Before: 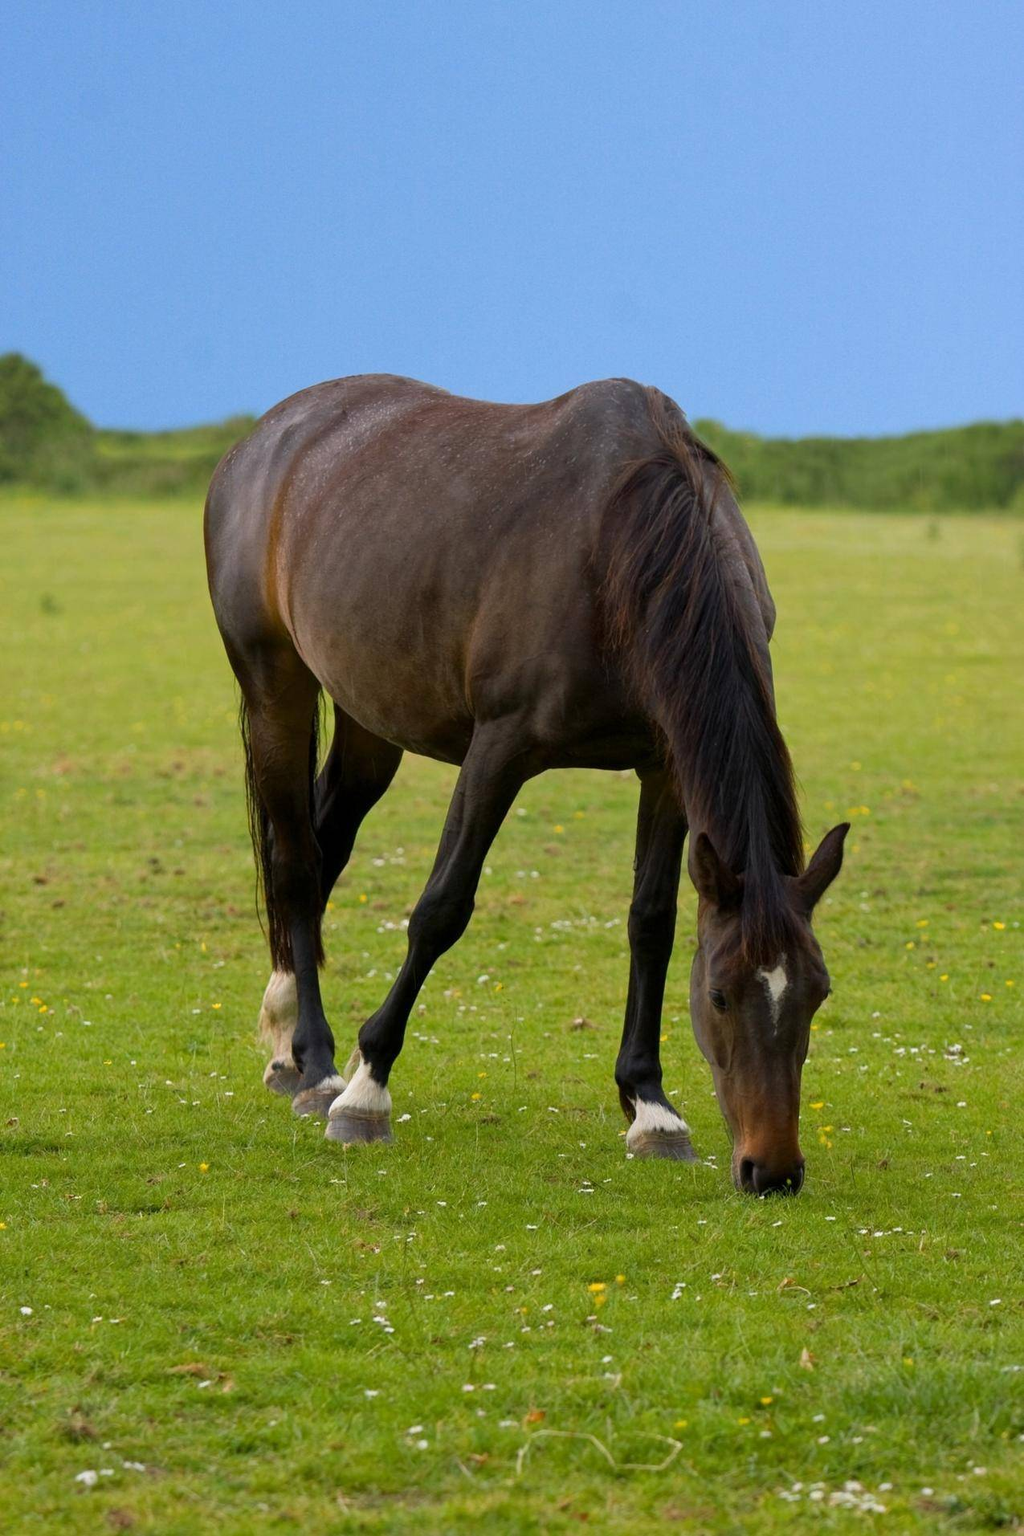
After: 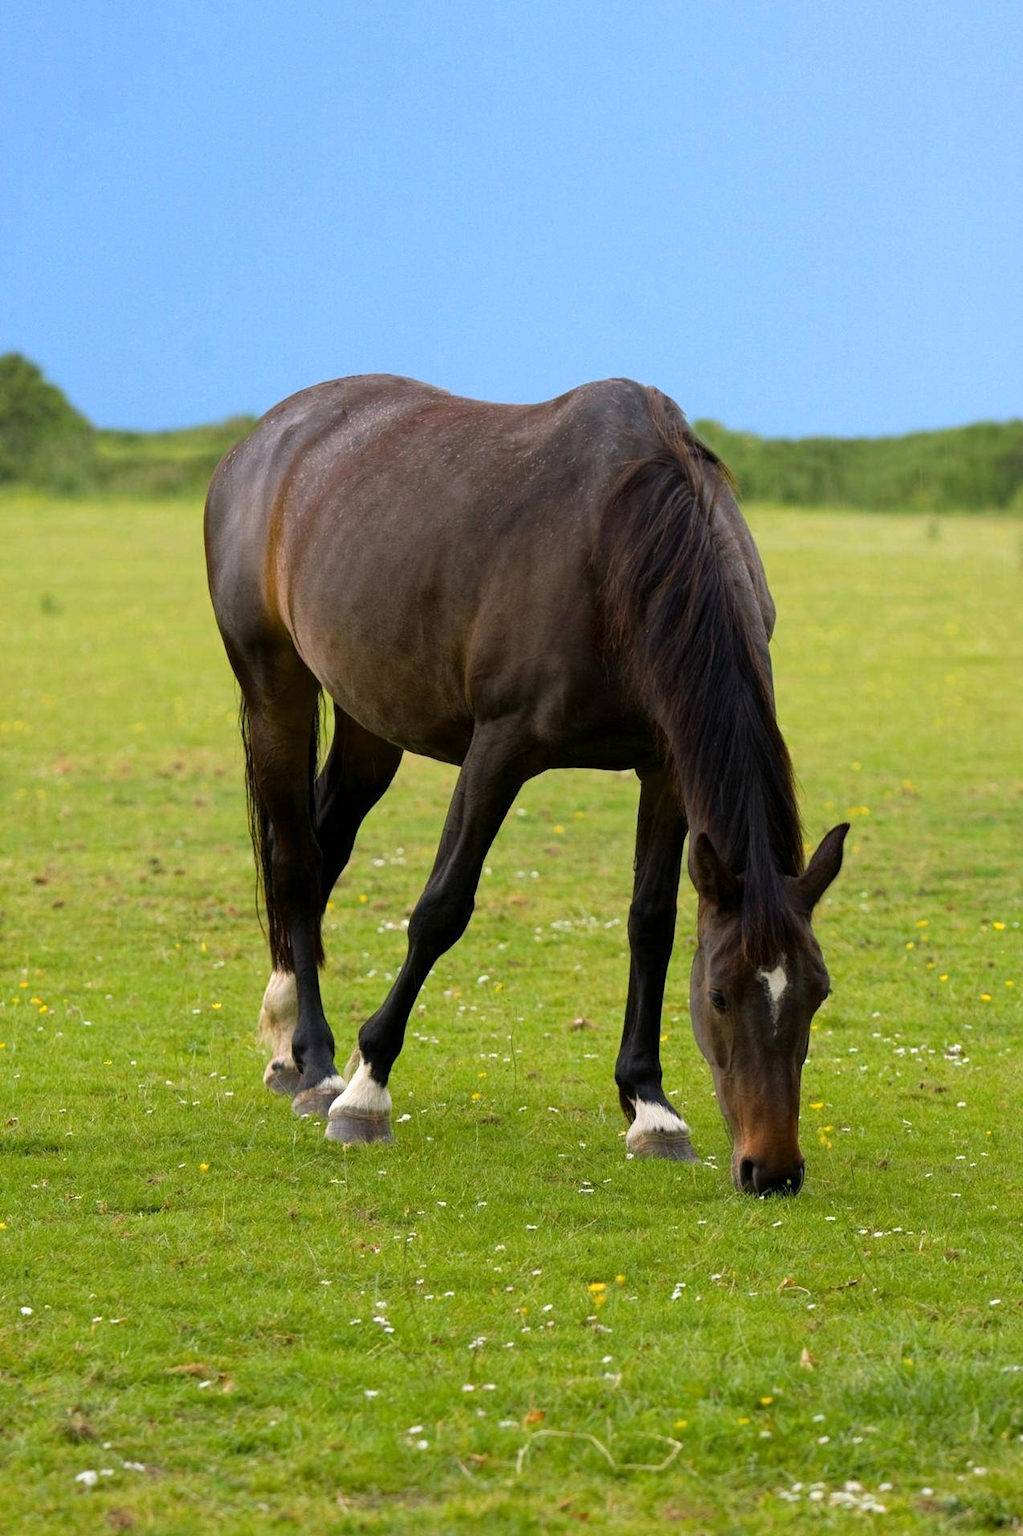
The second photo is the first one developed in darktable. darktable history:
tone equalizer: -8 EV -0.456 EV, -7 EV -0.4 EV, -6 EV -0.297 EV, -5 EV -0.25 EV, -3 EV 0.213 EV, -2 EV 0.36 EV, -1 EV 0.387 EV, +0 EV 0.437 EV, mask exposure compensation -0.485 EV
